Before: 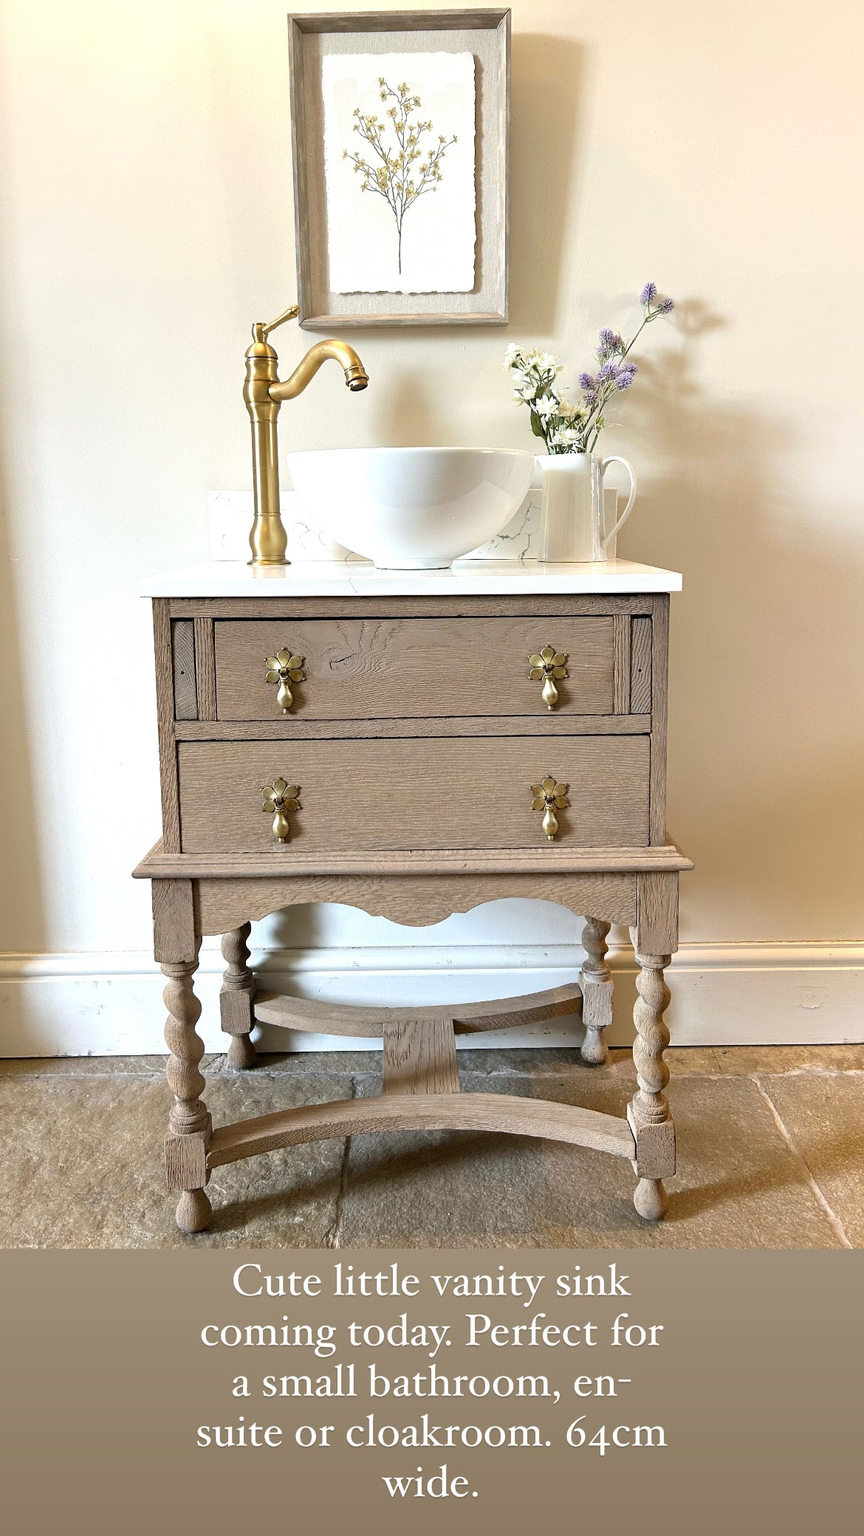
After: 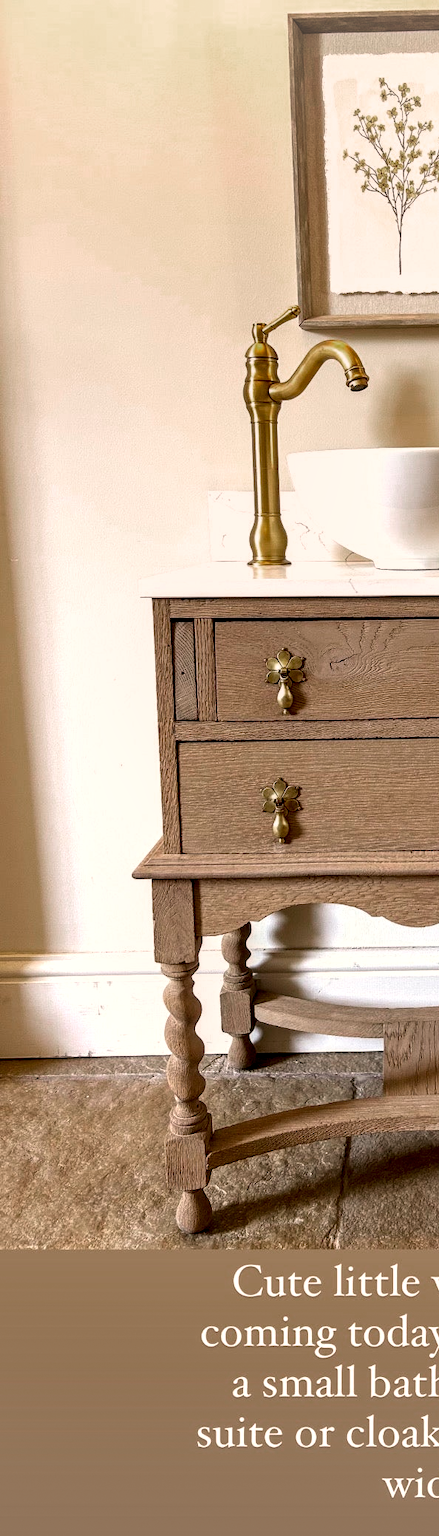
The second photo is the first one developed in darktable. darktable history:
exposure: exposure -0.059 EV, compensate highlight preservation false
local contrast: detail 150%
vignetting: fall-off start 99.65%, brightness 0.049, saturation -0.002, width/height ratio 1.31, dithering 8-bit output
color zones: curves: ch0 [(0, 0.48) (0.209, 0.398) (0.305, 0.332) (0.429, 0.493) (0.571, 0.5) (0.714, 0.5) (0.857, 0.5) (1, 0.48)]; ch1 [(0, 0.633) (0.143, 0.586) (0.286, 0.489) (0.429, 0.448) (0.571, 0.31) (0.714, 0.335) (0.857, 0.492) (1, 0.633)]; ch2 [(0, 0.448) (0.143, 0.498) (0.286, 0.5) (0.429, 0.5) (0.571, 0.5) (0.714, 0.5) (0.857, 0.5) (1, 0.448)], mix 43.02%
crop and rotate: left 0.03%, top 0%, right 49.044%
color correction: highlights a* 6.49, highlights b* 7.44, shadows a* 5.63, shadows b* 7.3, saturation 0.896
